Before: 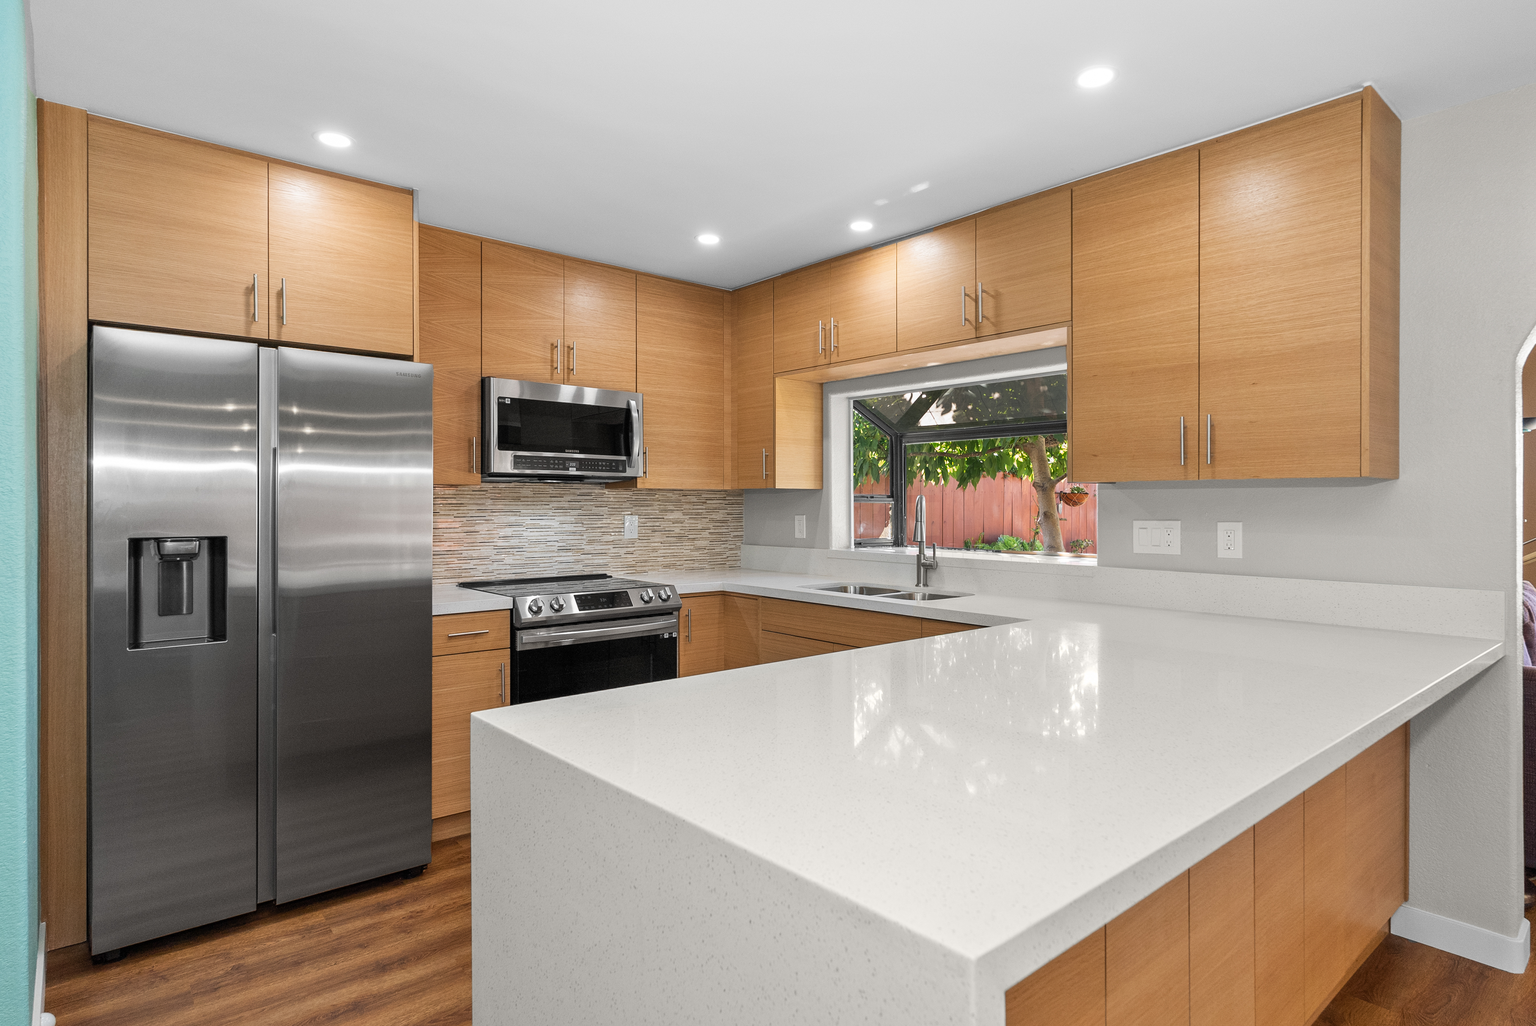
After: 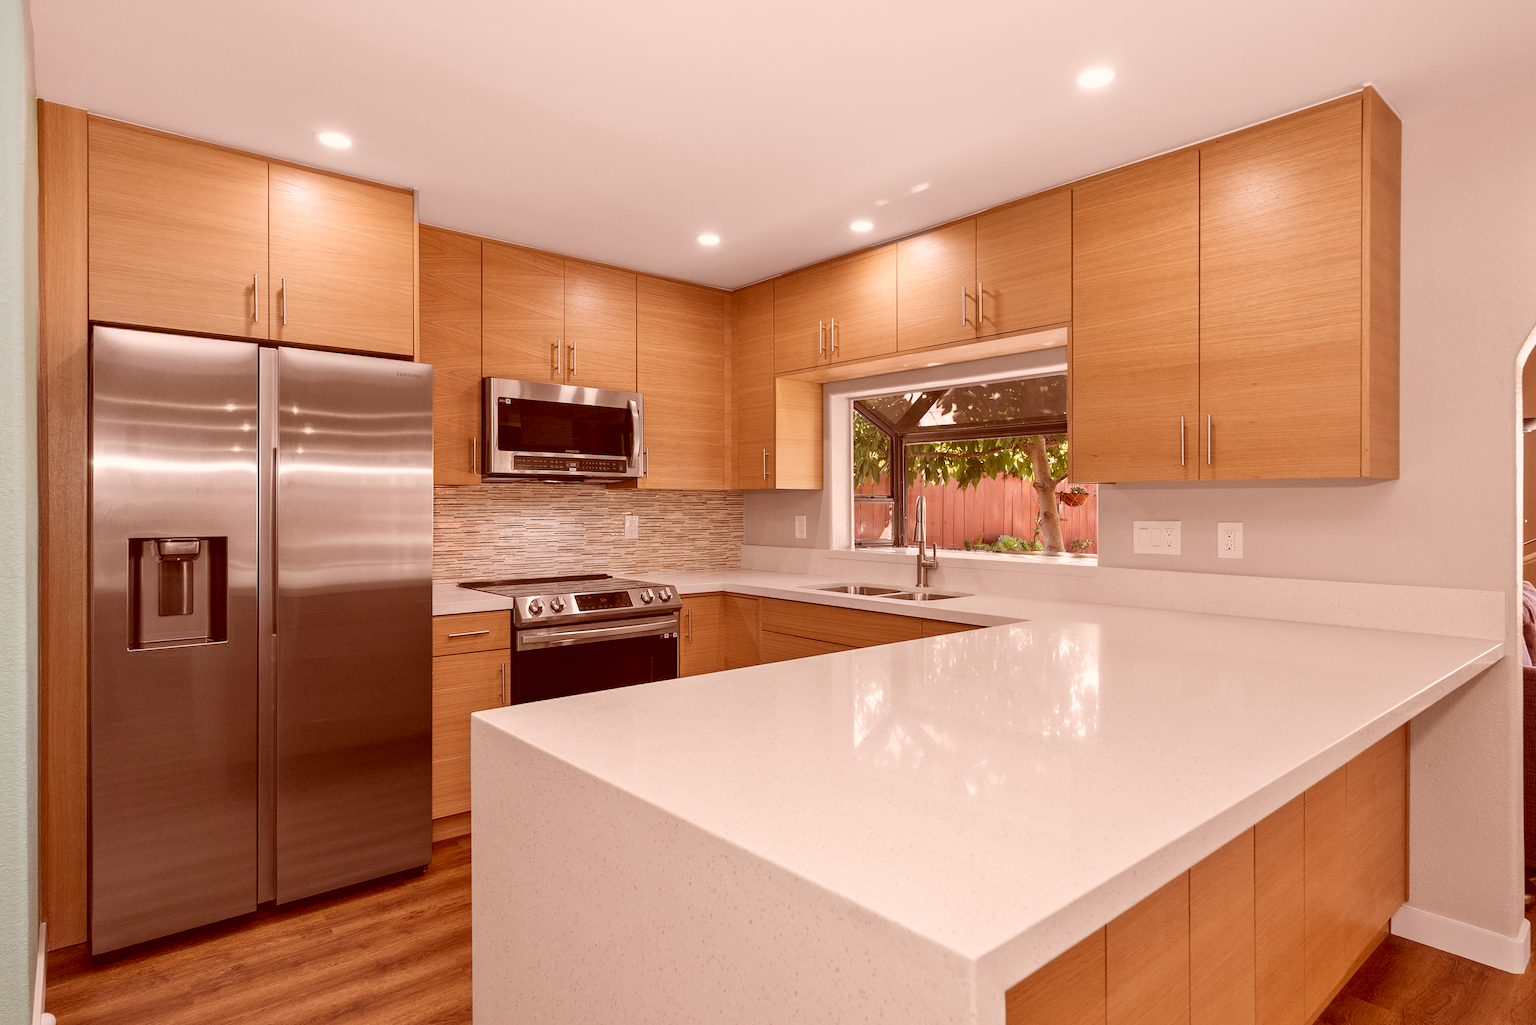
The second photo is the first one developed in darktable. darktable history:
color correction: highlights a* 9.42, highlights b* 8.71, shadows a* 39.4, shadows b* 39.86, saturation 0.78
